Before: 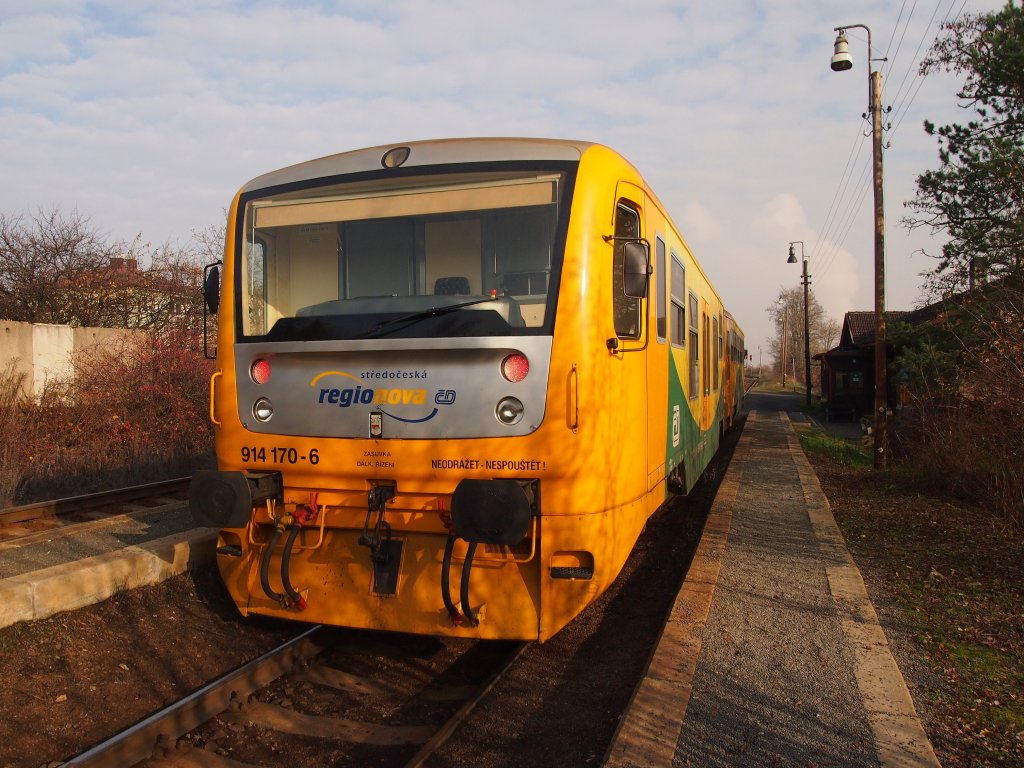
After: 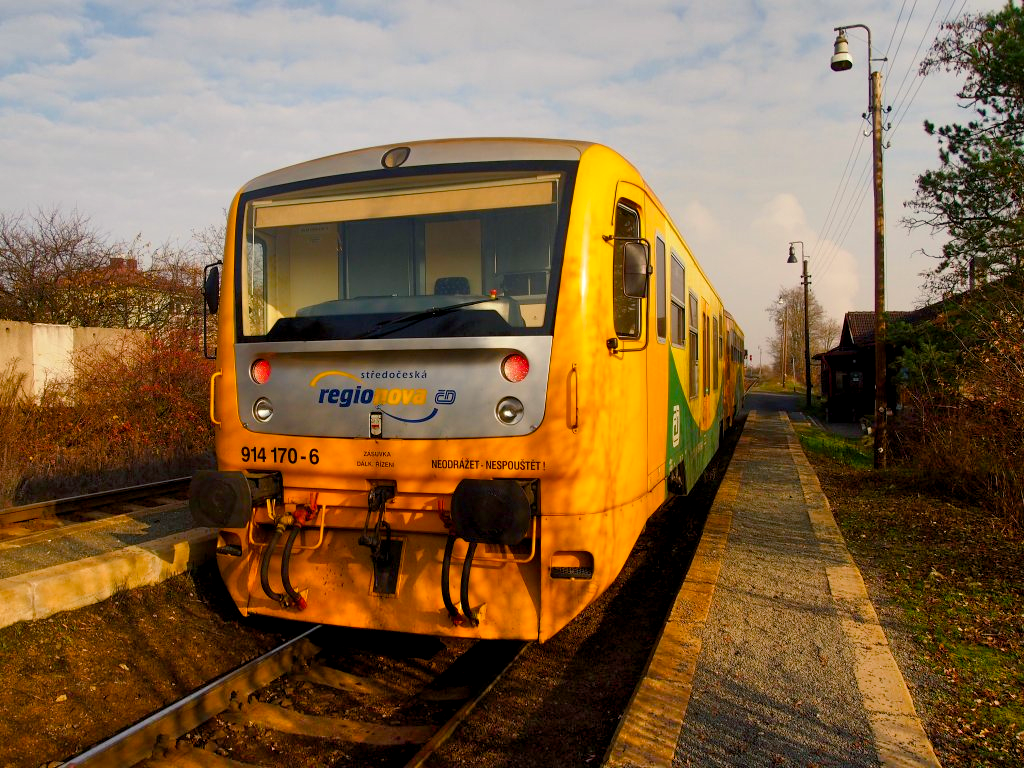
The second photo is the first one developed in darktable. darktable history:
color balance rgb: shadows lift › chroma 2.051%, shadows lift › hue 215.55°, highlights gain › luminance 7.186%, highlights gain › chroma 1.9%, highlights gain › hue 87.48°, global offset › luminance -0.513%, linear chroma grading › global chroma 15.067%, perceptual saturation grading › global saturation 20%, perceptual saturation grading › highlights -25.885%, perceptual saturation grading › shadows 25.286%, global vibrance 10.849%
shadows and highlights: soften with gaussian
